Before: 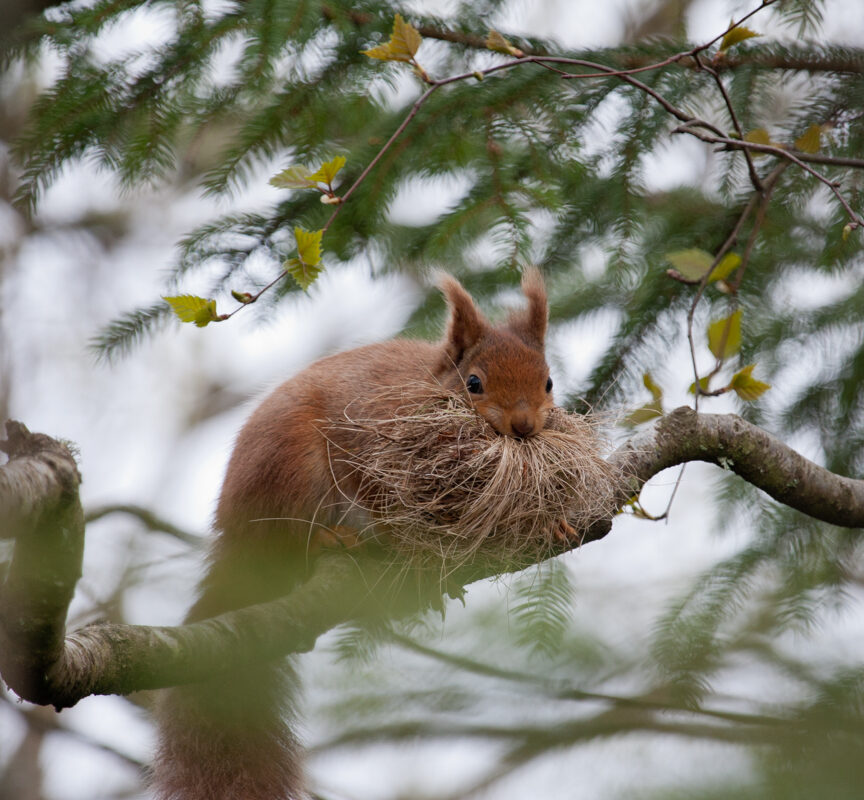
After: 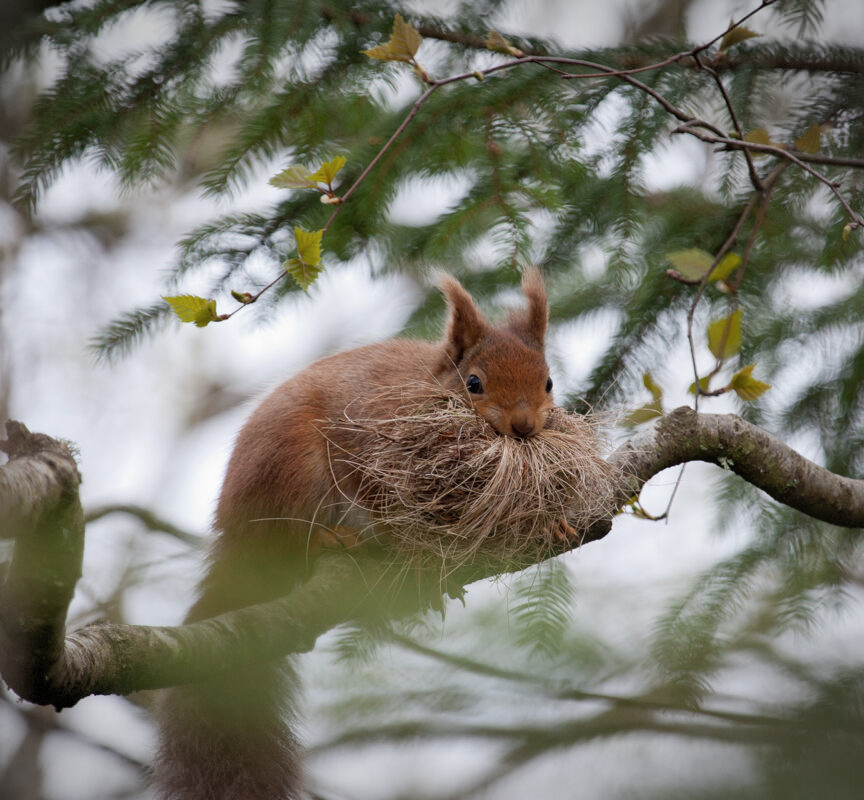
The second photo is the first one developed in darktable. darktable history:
vignetting: fall-off start 100%, brightness -0.406, saturation -0.3, width/height ratio 1.324, dithering 8-bit output, unbound false
contrast brightness saturation: saturation -0.05
